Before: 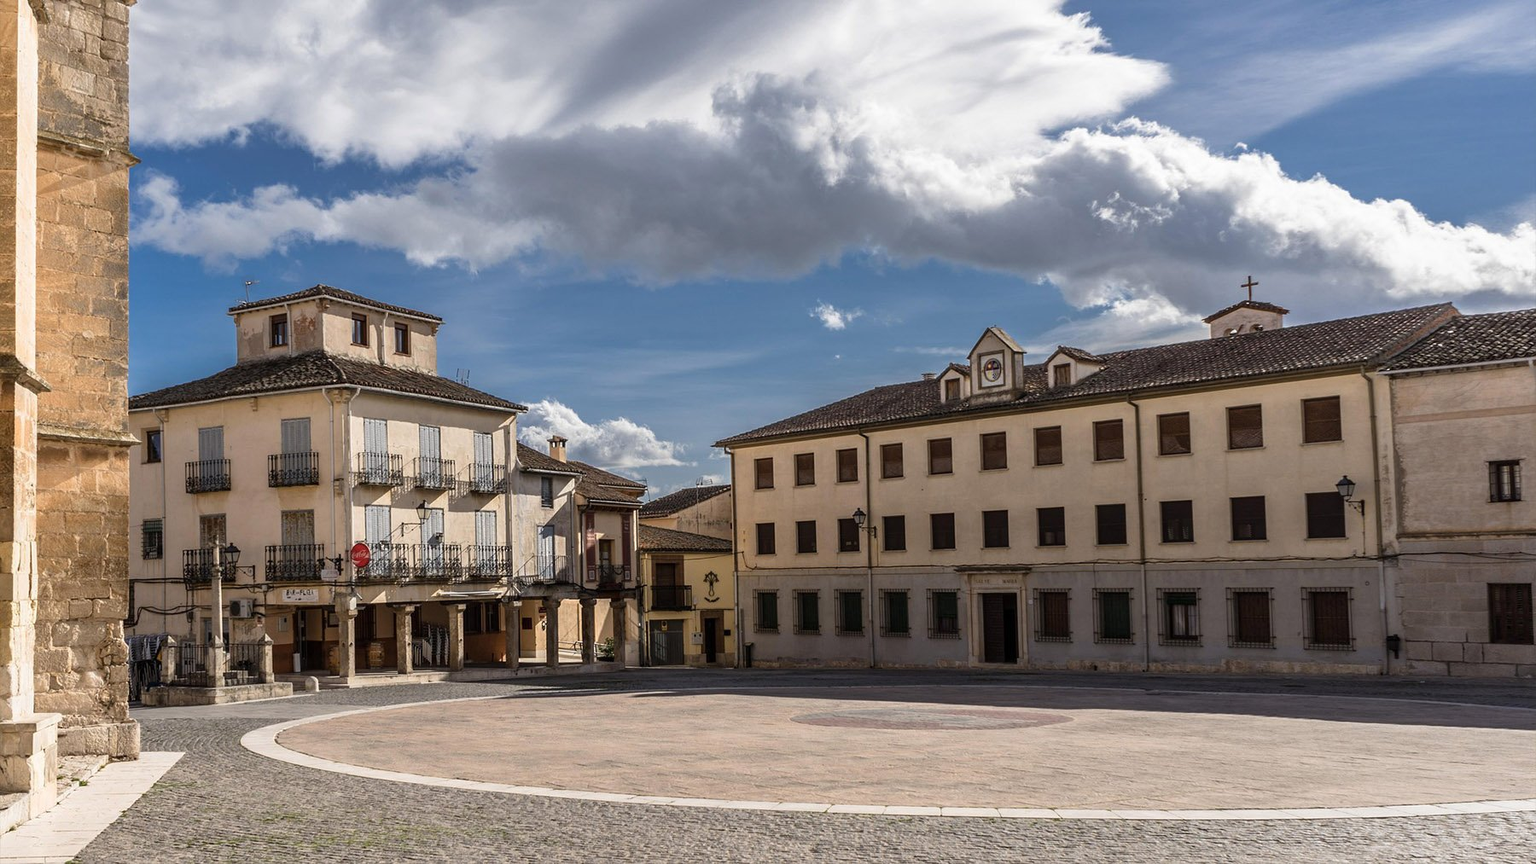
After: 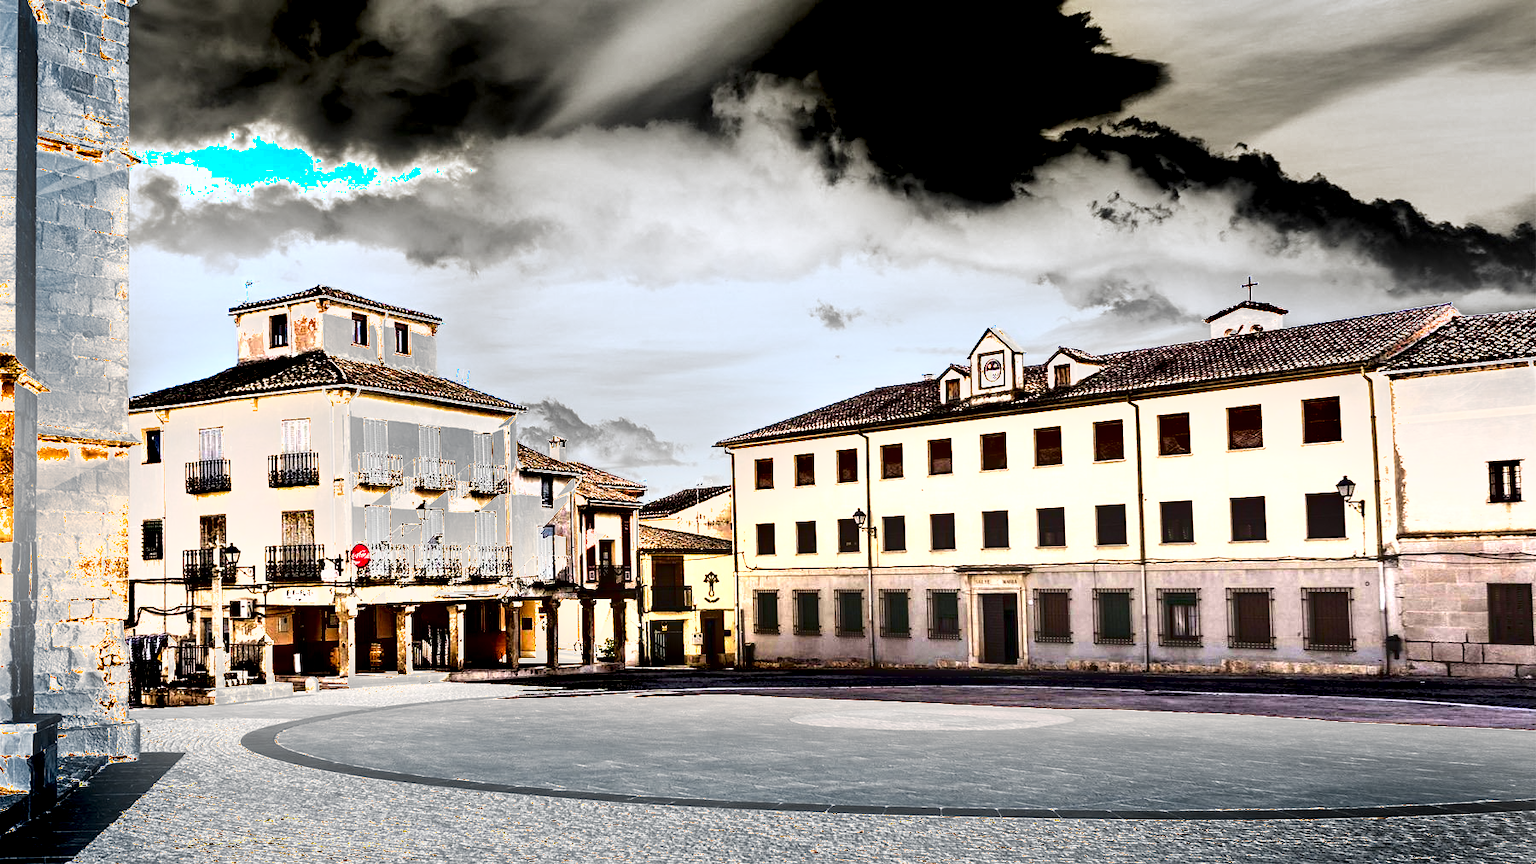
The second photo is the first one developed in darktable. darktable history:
exposure: exposure 2.977 EV, compensate highlight preservation false
shadows and highlights: white point adjustment 1.08, soften with gaussian
